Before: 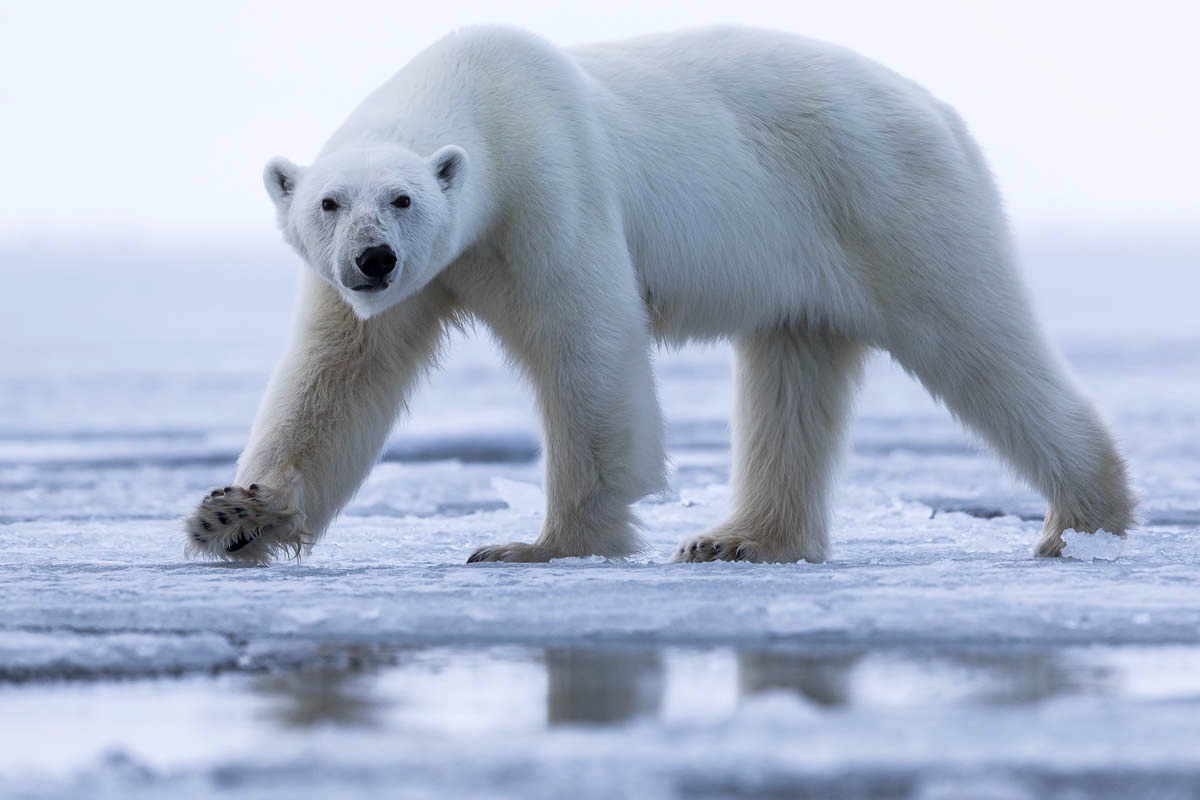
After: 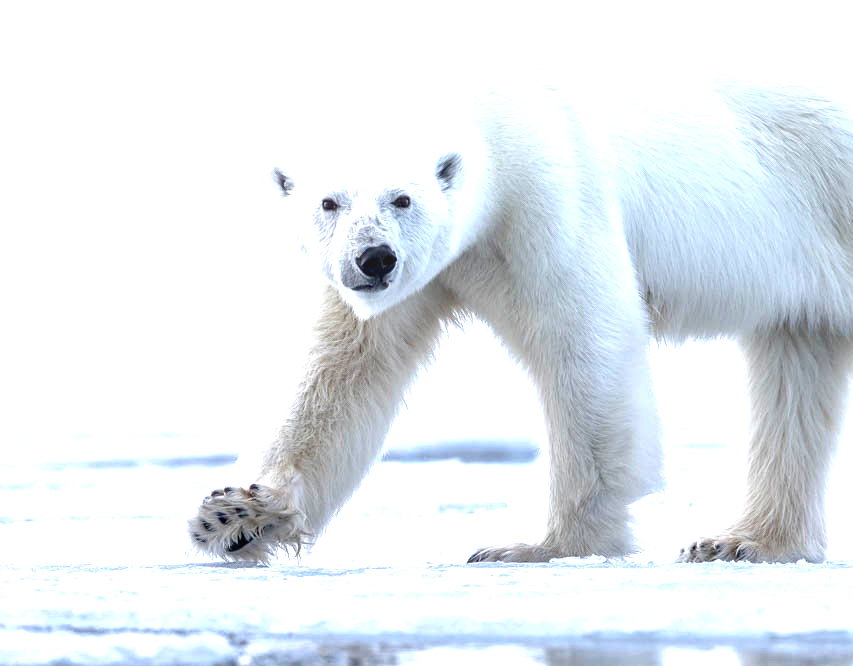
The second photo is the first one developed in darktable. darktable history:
crop: right 28.885%, bottom 16.626%
exposure: black level correction 0, exposure 1.2 EV, compensate exposure bias true, compensate highlight preservation false
local contrast: on, module defaults
